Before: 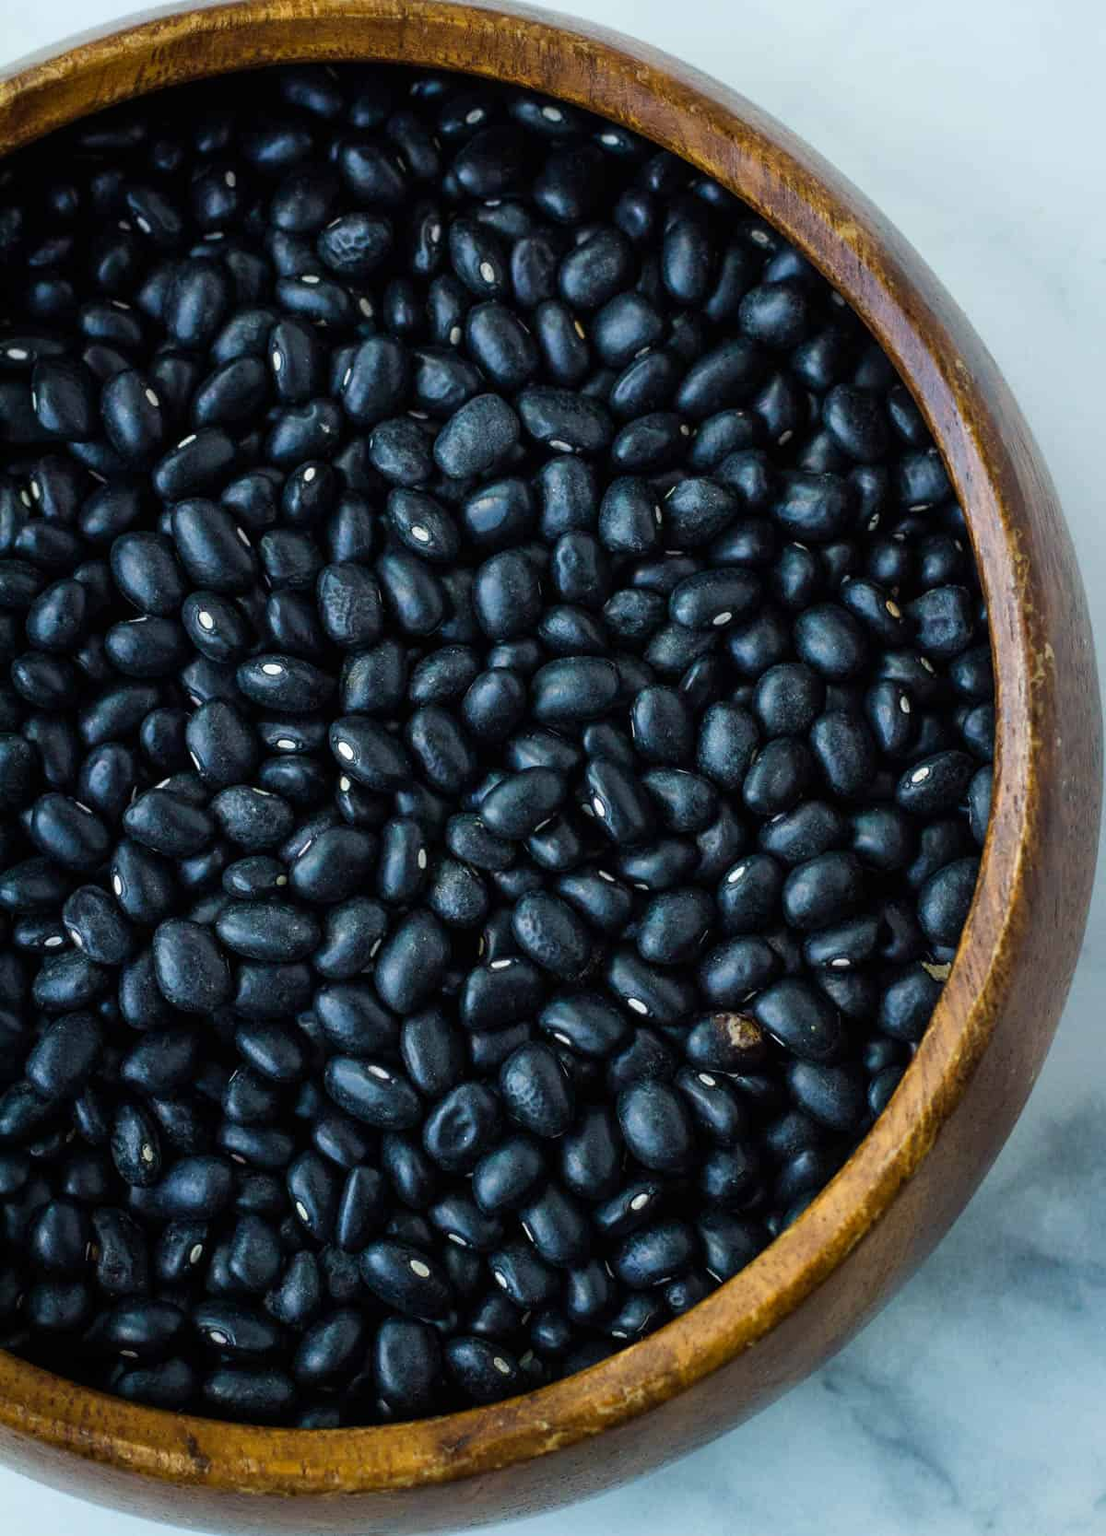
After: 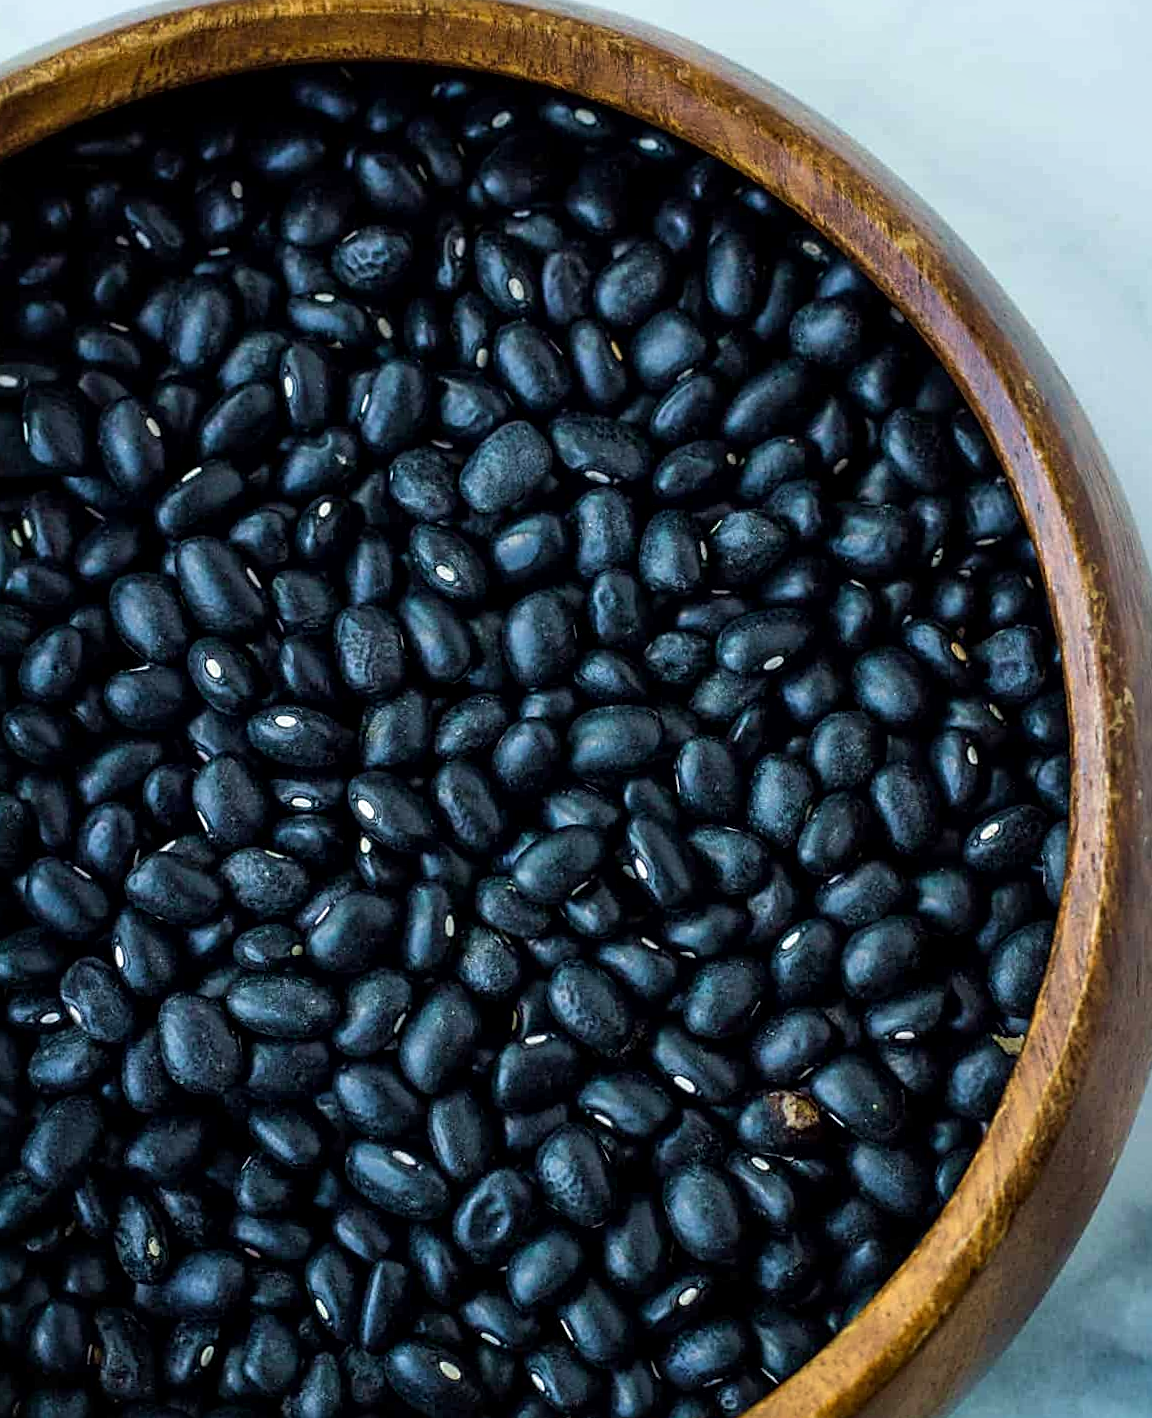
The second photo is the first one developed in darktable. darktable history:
sharpen: on, module defaults
crop and rotate: angle 0.373°, left 0.314%, right 2.736%, bottom 14.111%
local contrast: mode bilateral grid, contrast 20, coarseness 50, detail 132%, midtone range 0.2
velvia: on, module defaults
